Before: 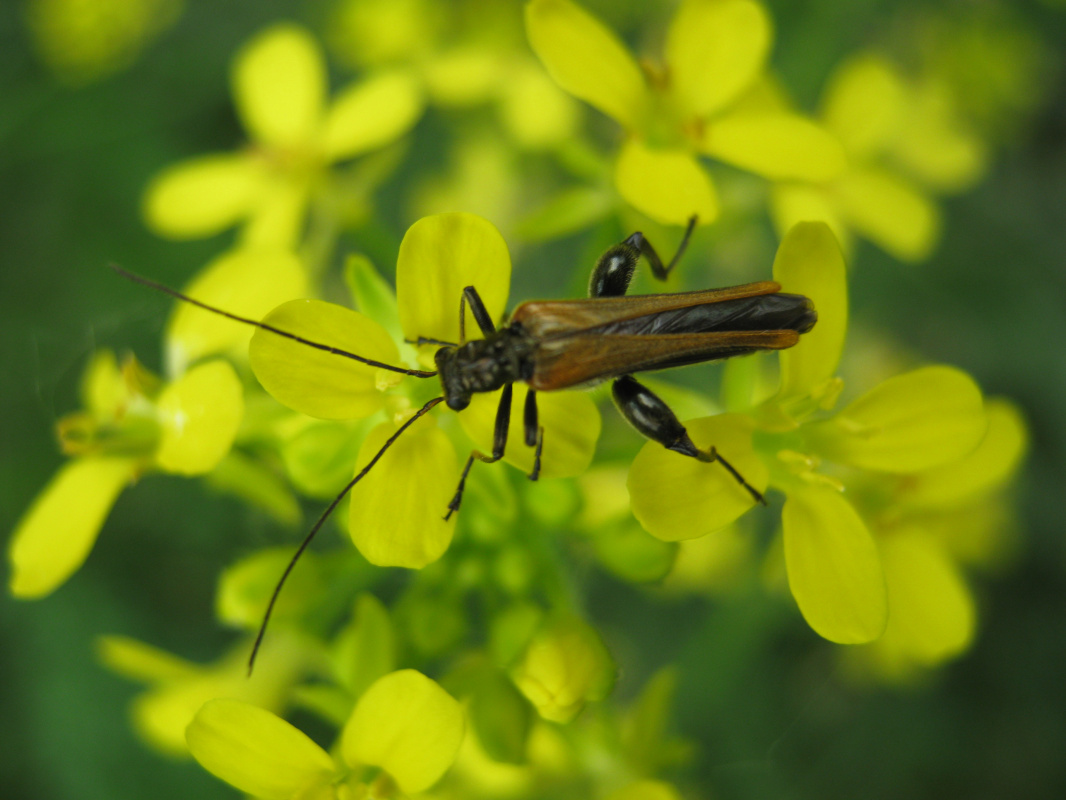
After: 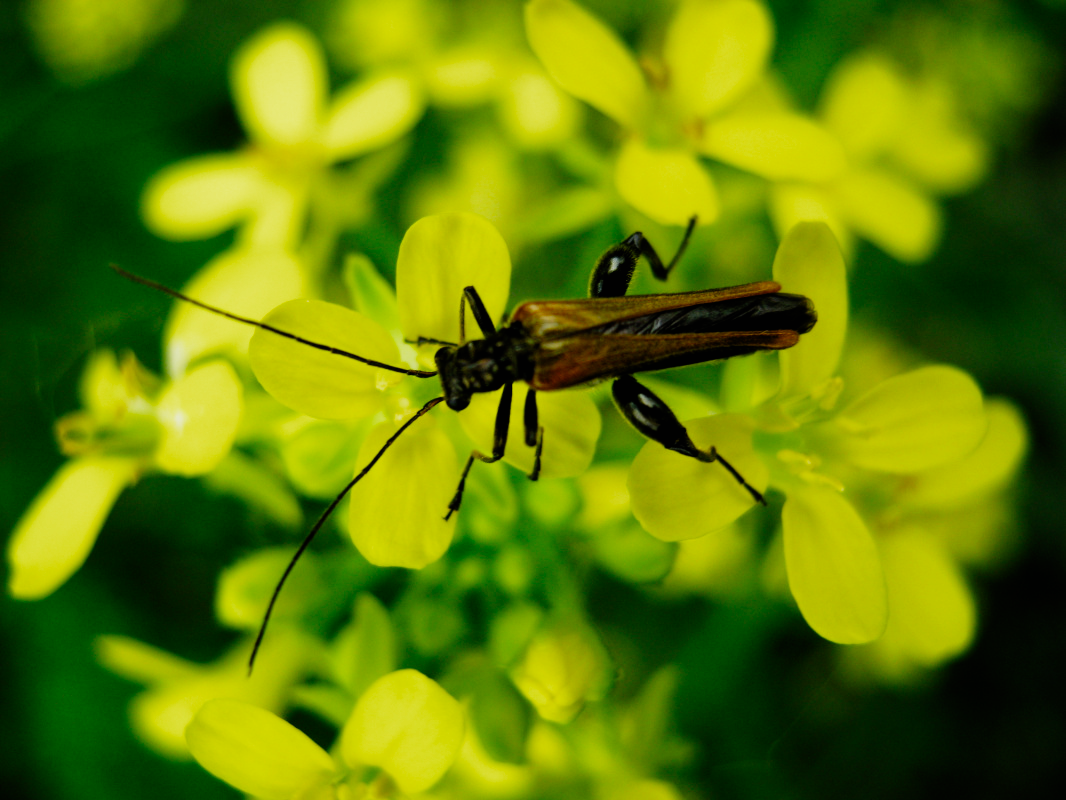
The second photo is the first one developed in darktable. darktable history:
filmic rgb: black relative exposure -5.05 EV, white relative exposure 3.99 EV, hardness 2.9, contrast 1.508, add noise in highlights 0, preserve chrominance no, color science v3 (2019), use custom middle-gray values true, contrast in highlights soft
